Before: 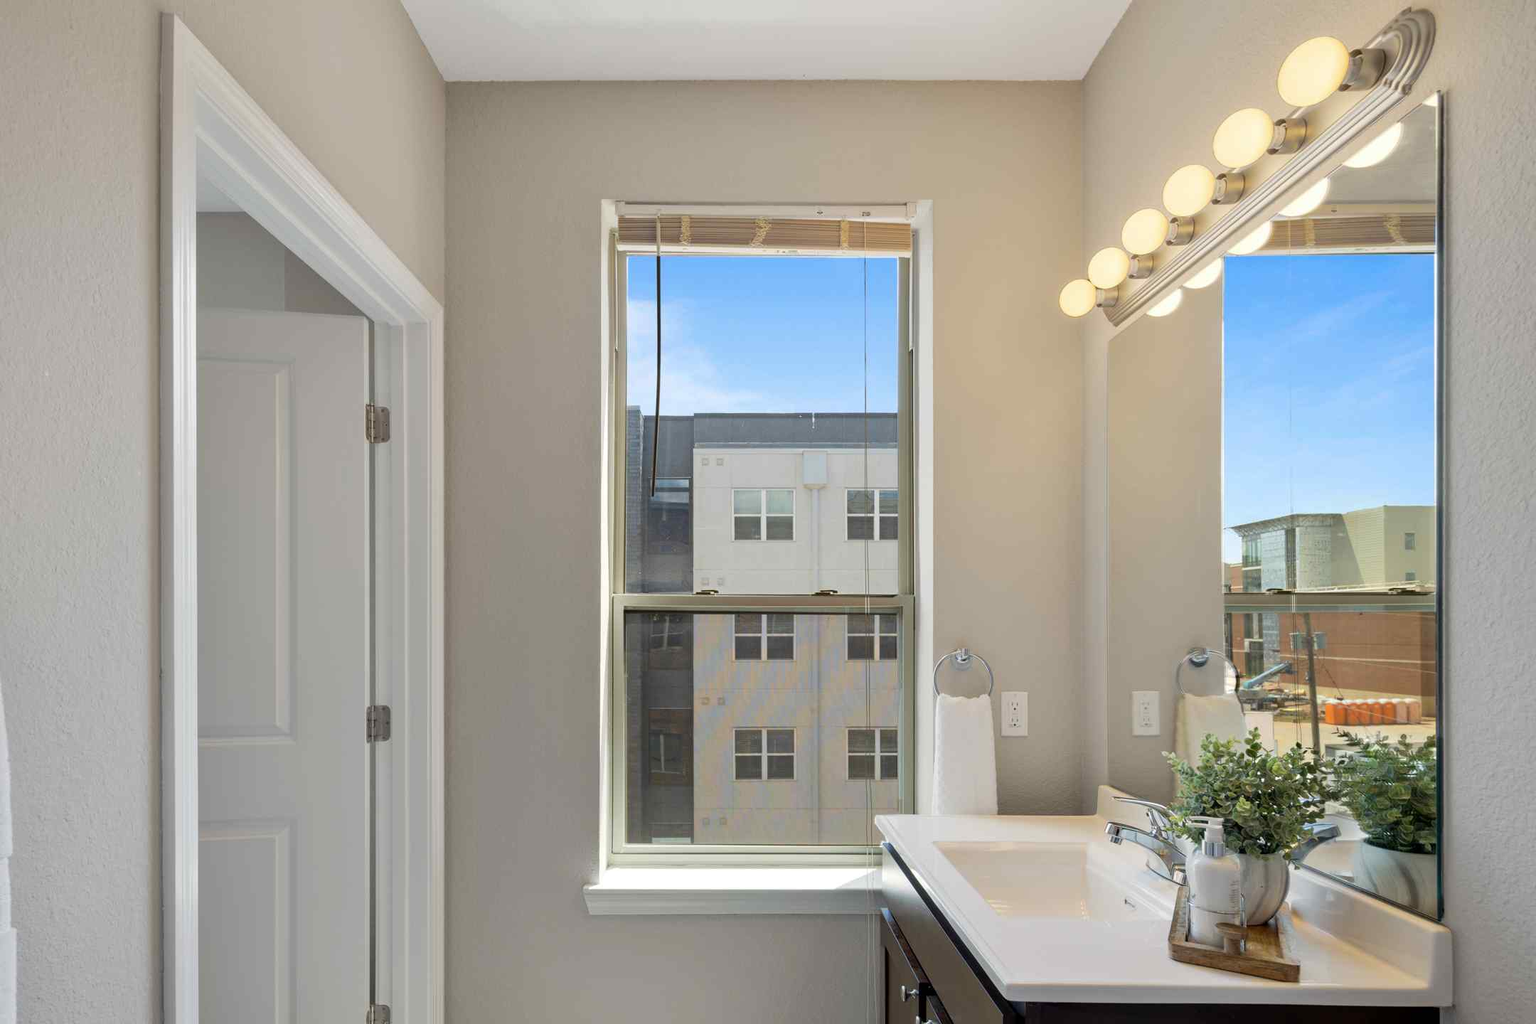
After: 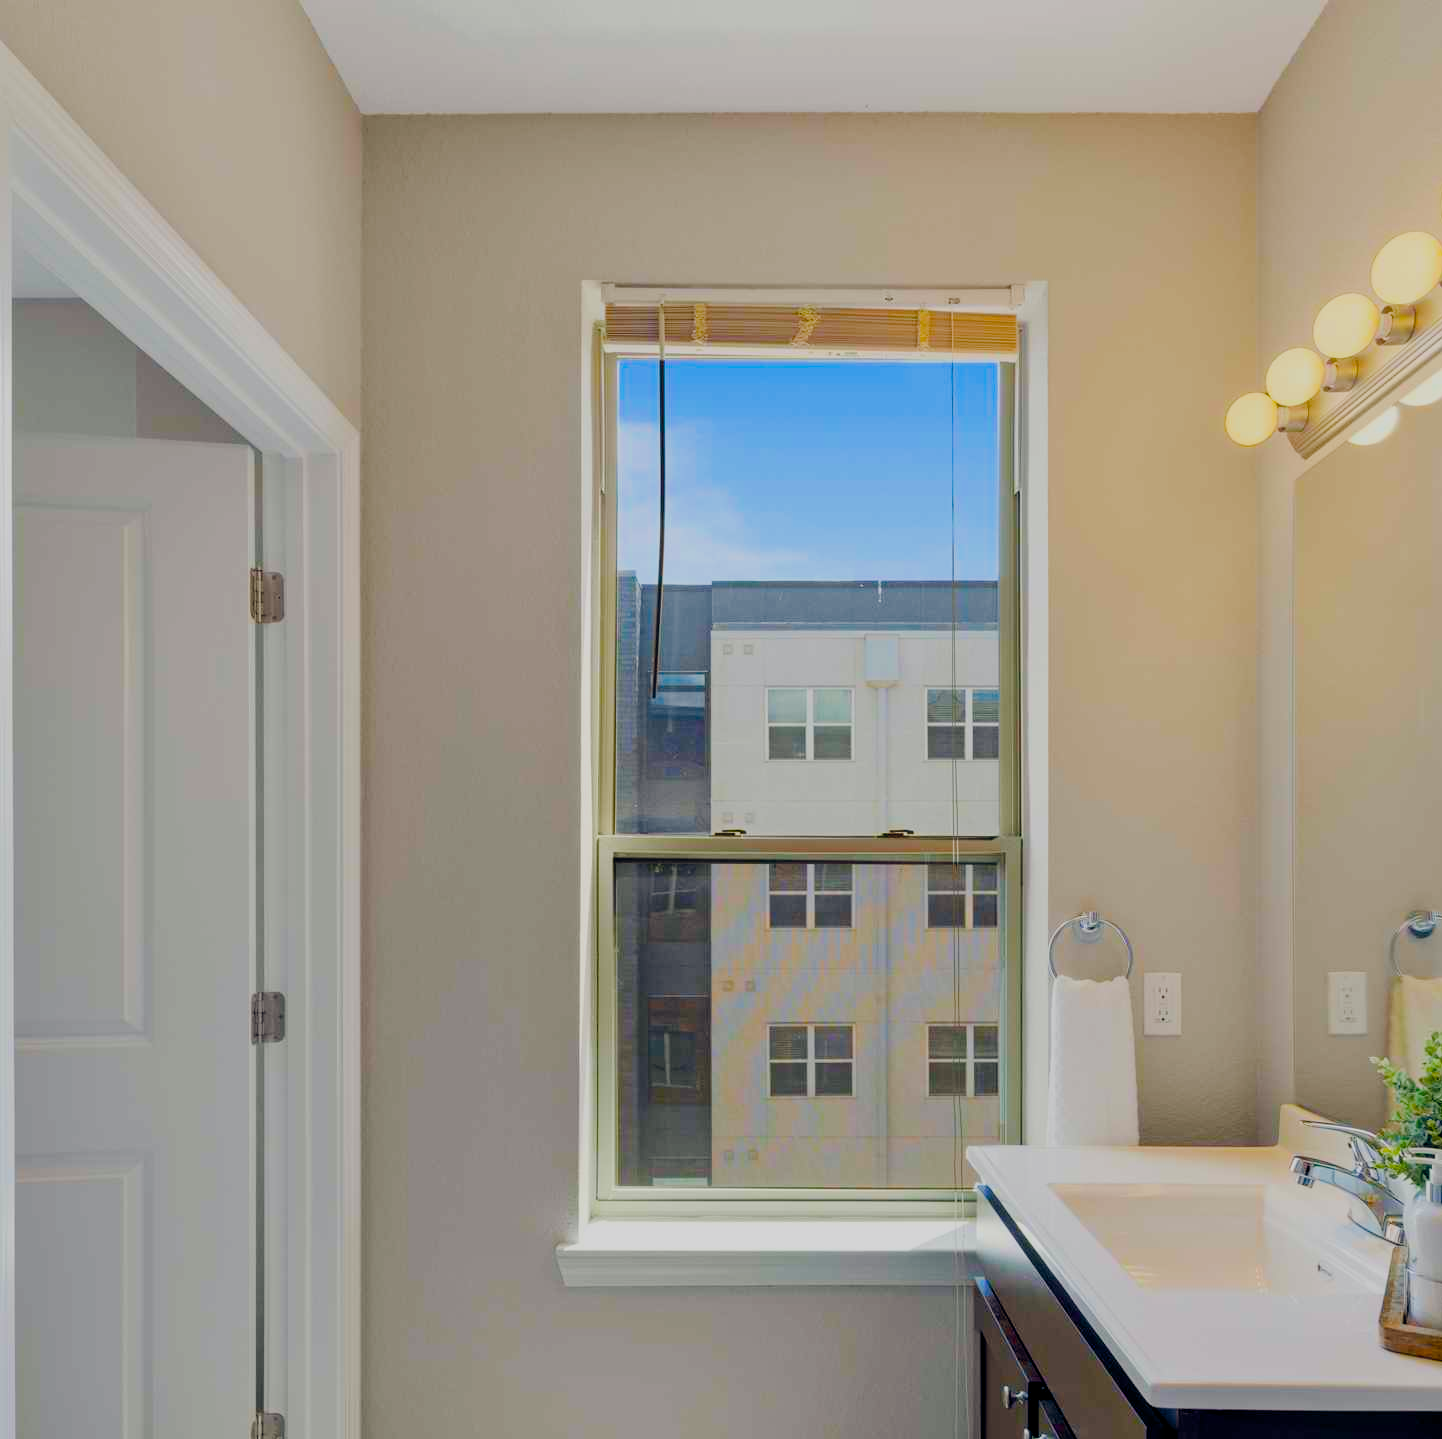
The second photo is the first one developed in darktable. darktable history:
color balance rgb: global offset › chroma 0.147%, global offset › hue 253.36°, linear chroma grading › global chroma 49.565%, perceptual saturation grading › global saturation 0.827%, perceptual saturation grading › mid-tones 6.268%, perceptual saturation grading › shadows 71.437%
crop and rotate: left 12.257%, right 20.939%
filmic rgb: black relative exposure -7.65 EV, white relative exposure 4.56 EV, hardness 3.61
